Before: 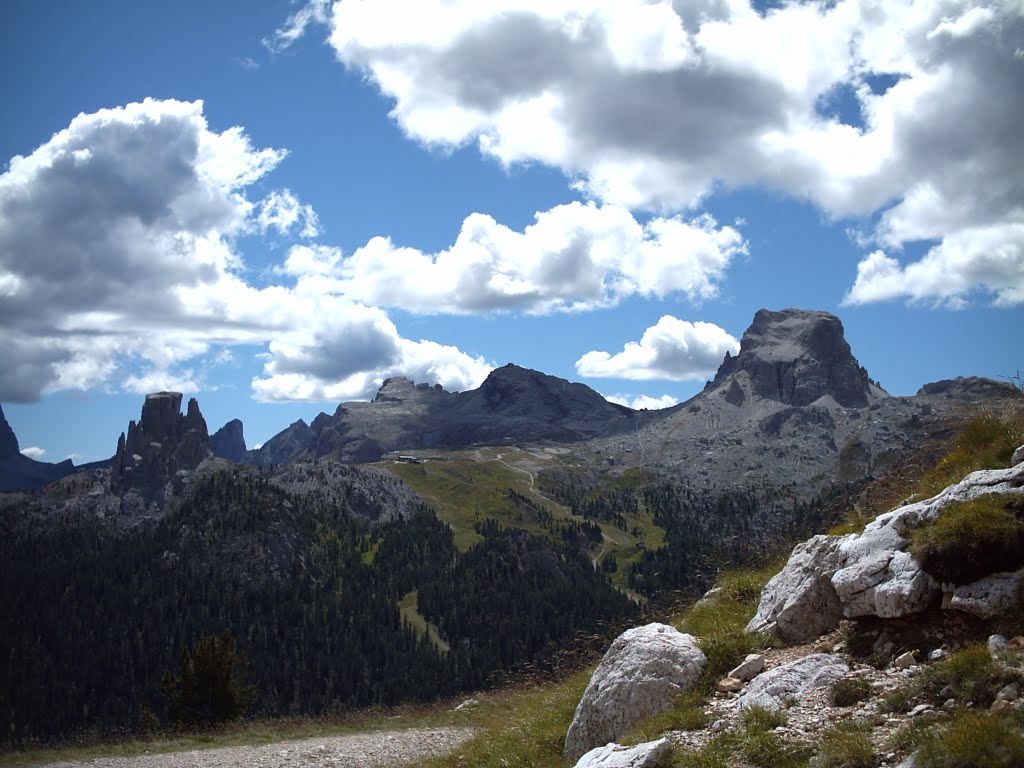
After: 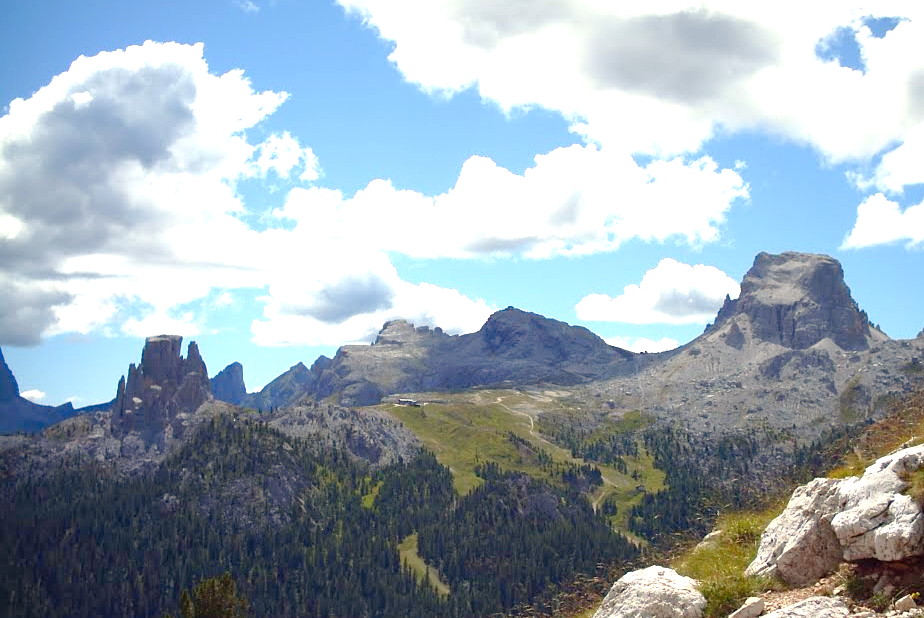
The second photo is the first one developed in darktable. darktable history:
exposure: exposure 0.943 EV, compensate highlight preservation false
crop: top 7.49%, right 9.717%, bottom 11.943%
contrast brightness saturation: contrast 0.16, saturation 0.32
white balance: red 1.029, blue 0.92
tone curve: curves: ch0 [(0, 0) (0.004, 0.008) (0.077, 0.156) (0.169, 0.29) (0.774, 0.774) (1, 1)], color space Lab, linked channels, preserve colors none
color correction: highlights a* 2.75, highlights b* 5, shadows a* -2.04, shadows b* -4.84, saturation 0.8
